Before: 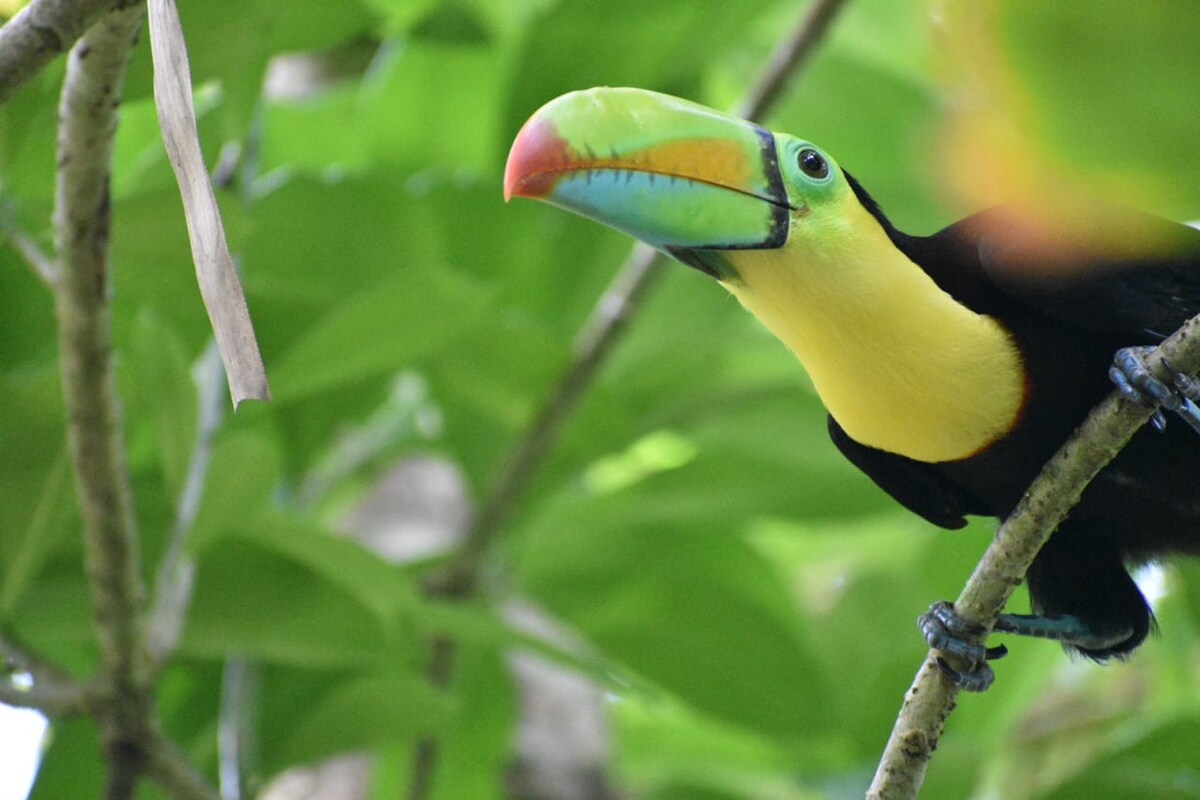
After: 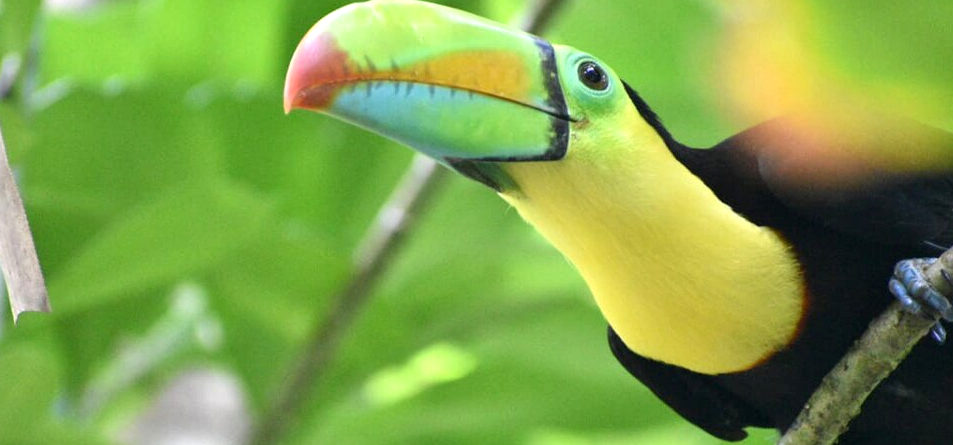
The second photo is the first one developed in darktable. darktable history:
exposure: black level correction 0.001, exposure 0.5 EV, compensate exposure bias true, compensate highlight preservation false
crop: left 18.38%, top 11.092%, right 2.134%, bottom 33.217%
